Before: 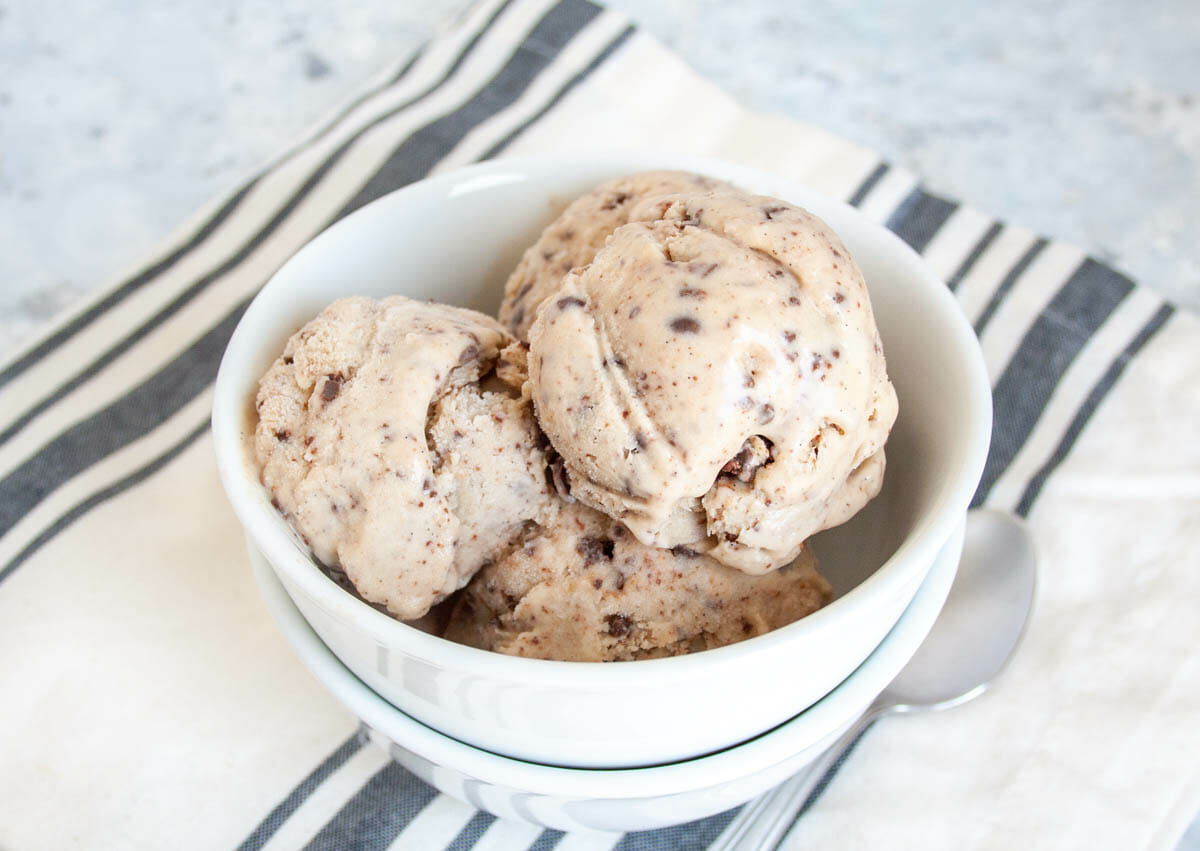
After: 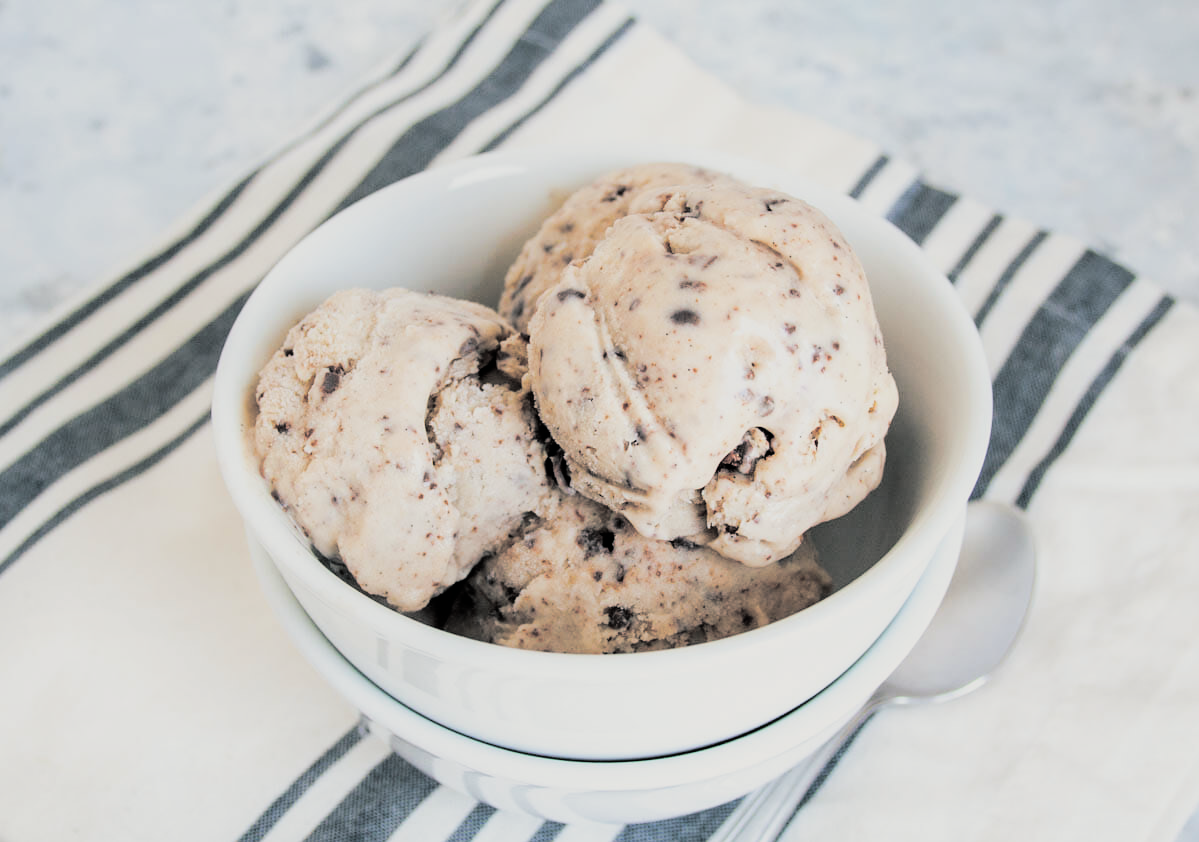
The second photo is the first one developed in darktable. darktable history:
split-toning: shadows › hue 201.6°, shadows › saturation 0.16, highlights › hue 50.4°, highlights › saturation 0.2, balance -49.9
filmic rgb: black relative exposure -5 EV, hardness 2.88, contrast 1.3, highlights saturation mix -30%
crop: top 1.049%, right 0.001%
